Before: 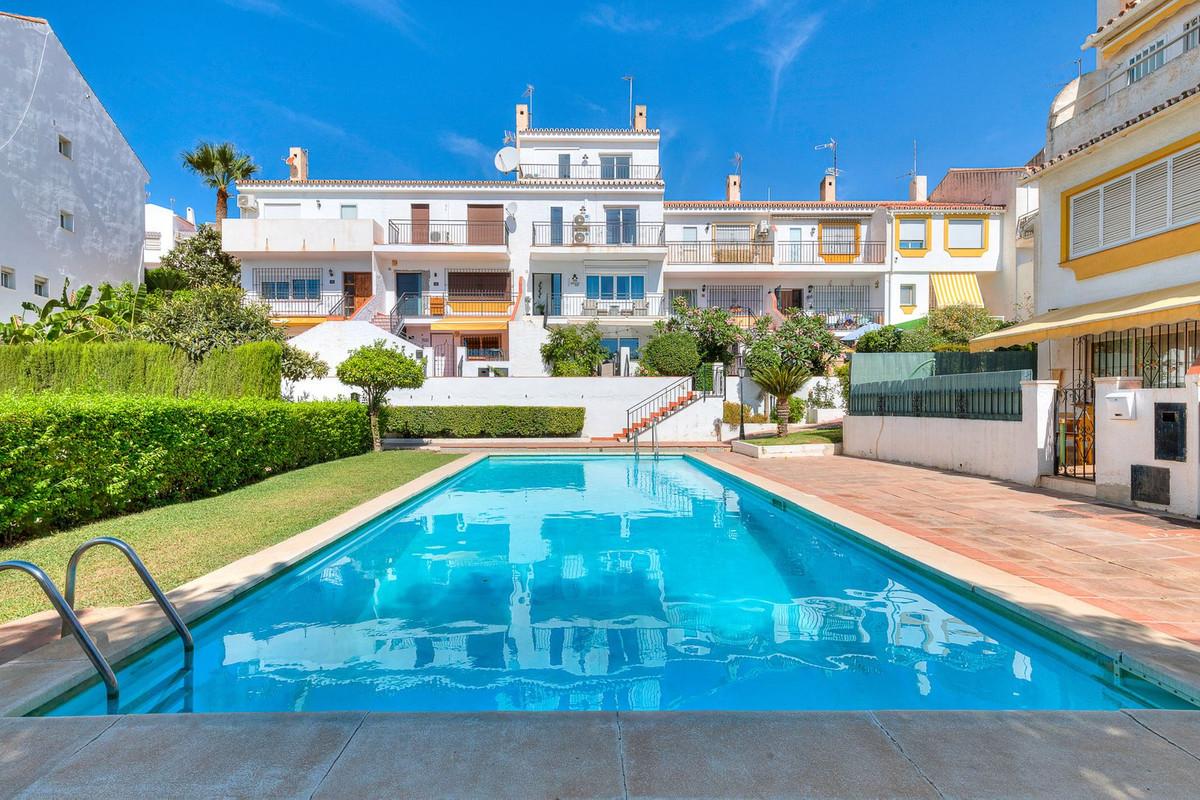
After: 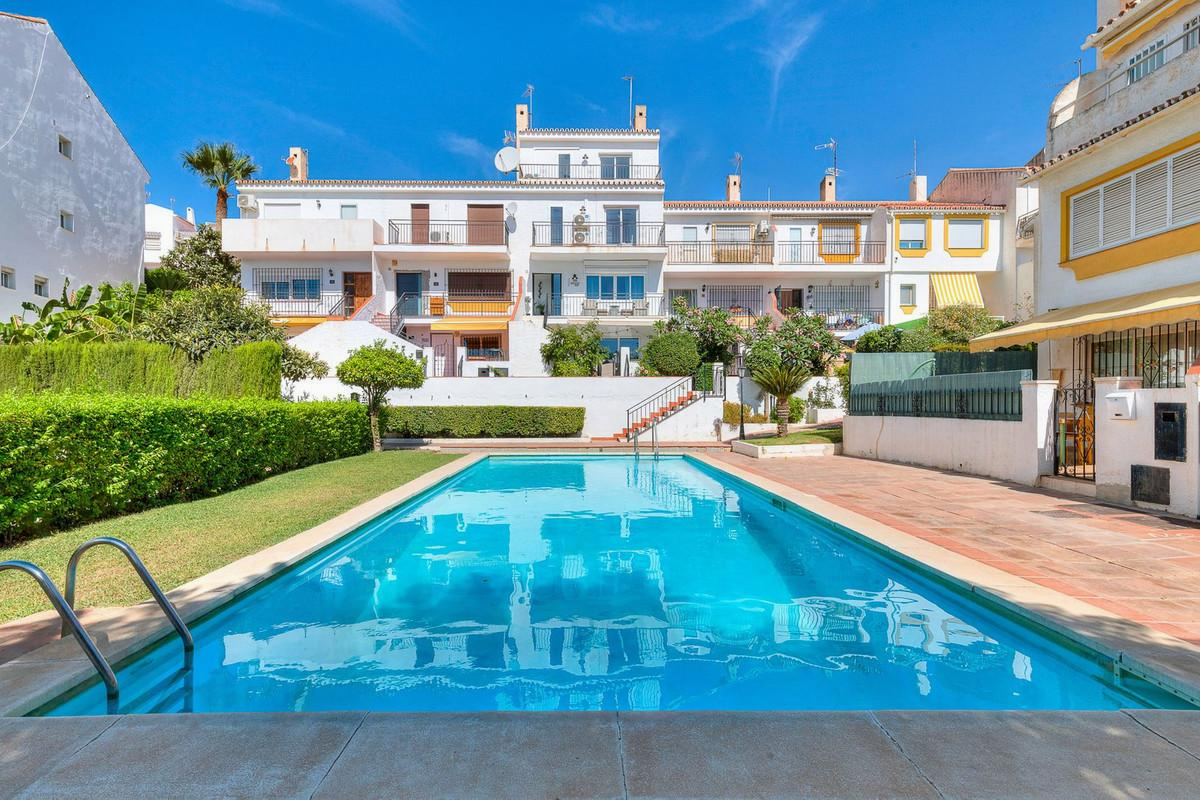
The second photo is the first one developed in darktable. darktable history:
exposure: exposure -0.047 EV, compensate exposure bias true, compensate highlight preservation false
